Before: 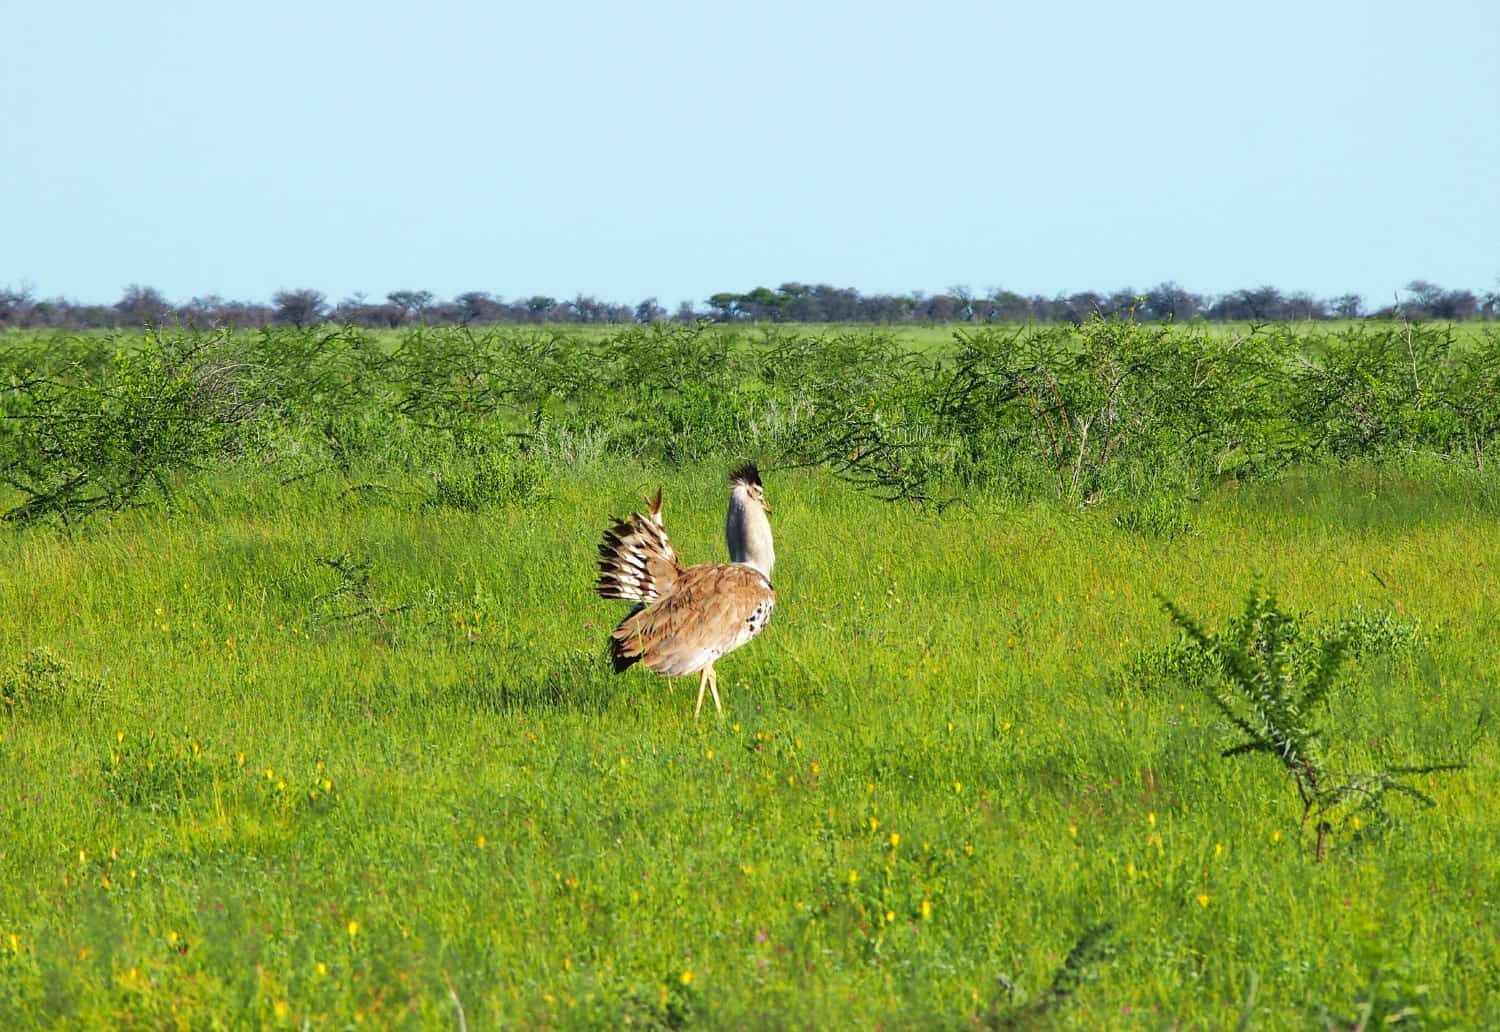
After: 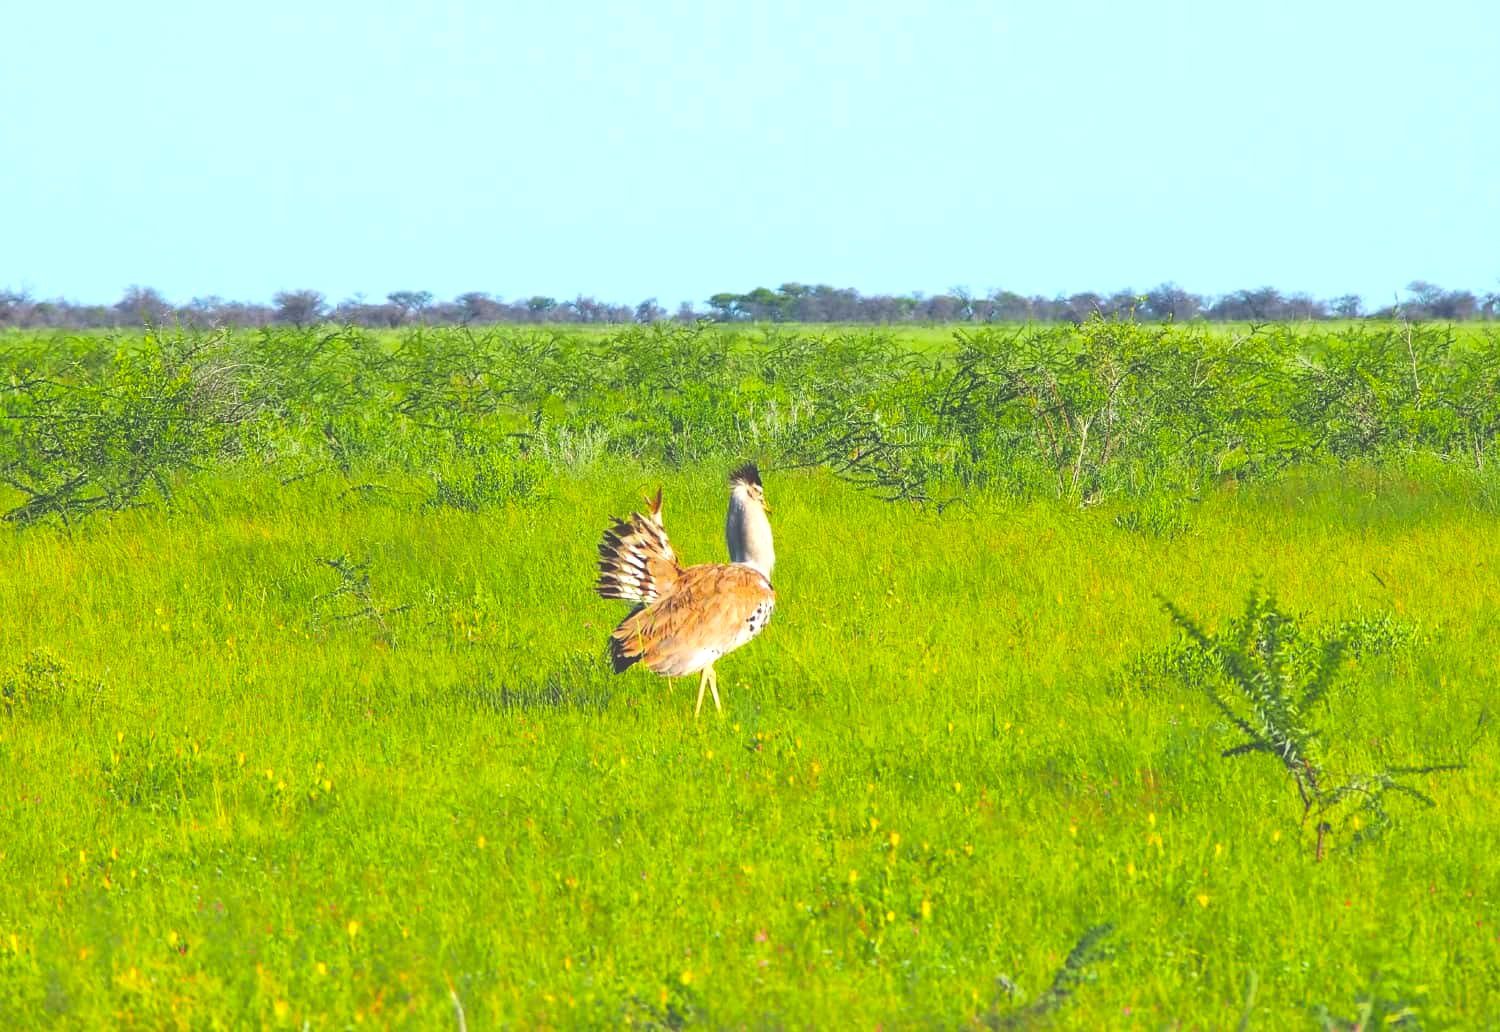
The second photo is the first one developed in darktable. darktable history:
color balance rgb: global offset › luminance 1.991%, perceptual saturation grading › global saturation 30.257%, global vibrance 20%
exposure: exposure 0.299 EV, compensate highlight preservation false
contrast brightness saturation: brightness 0.153
